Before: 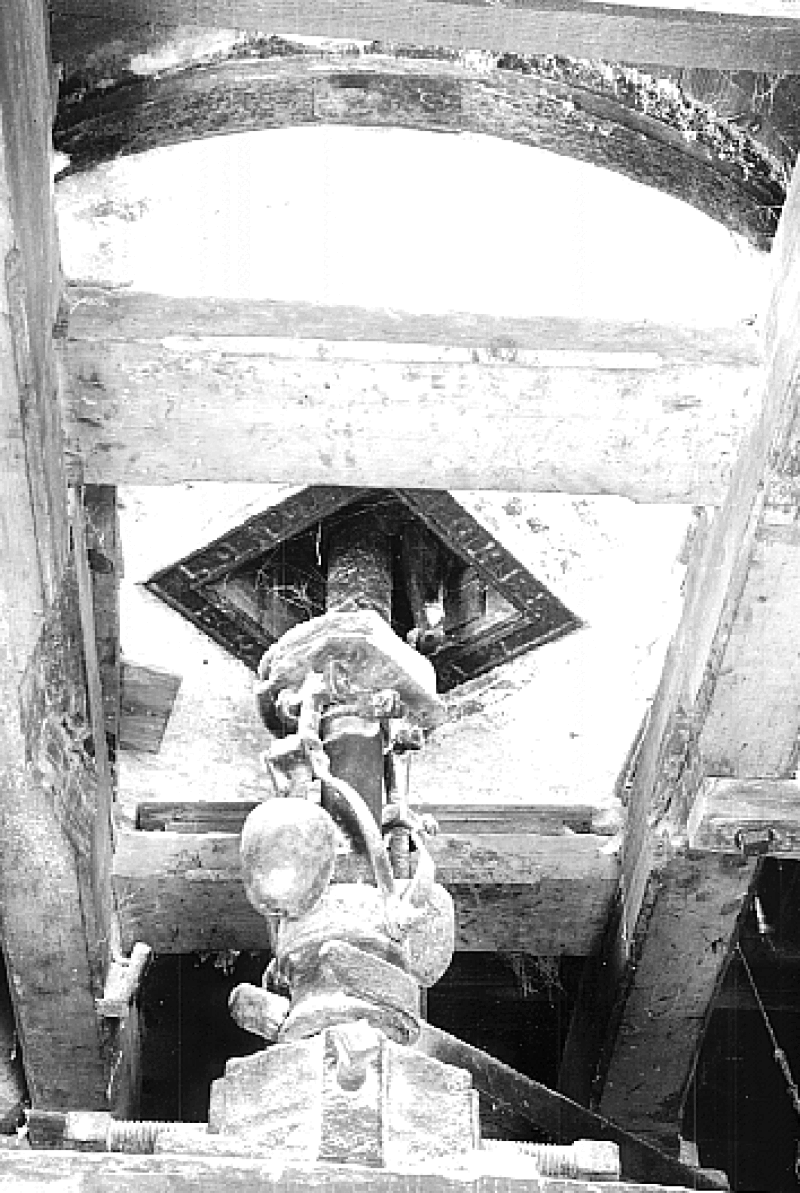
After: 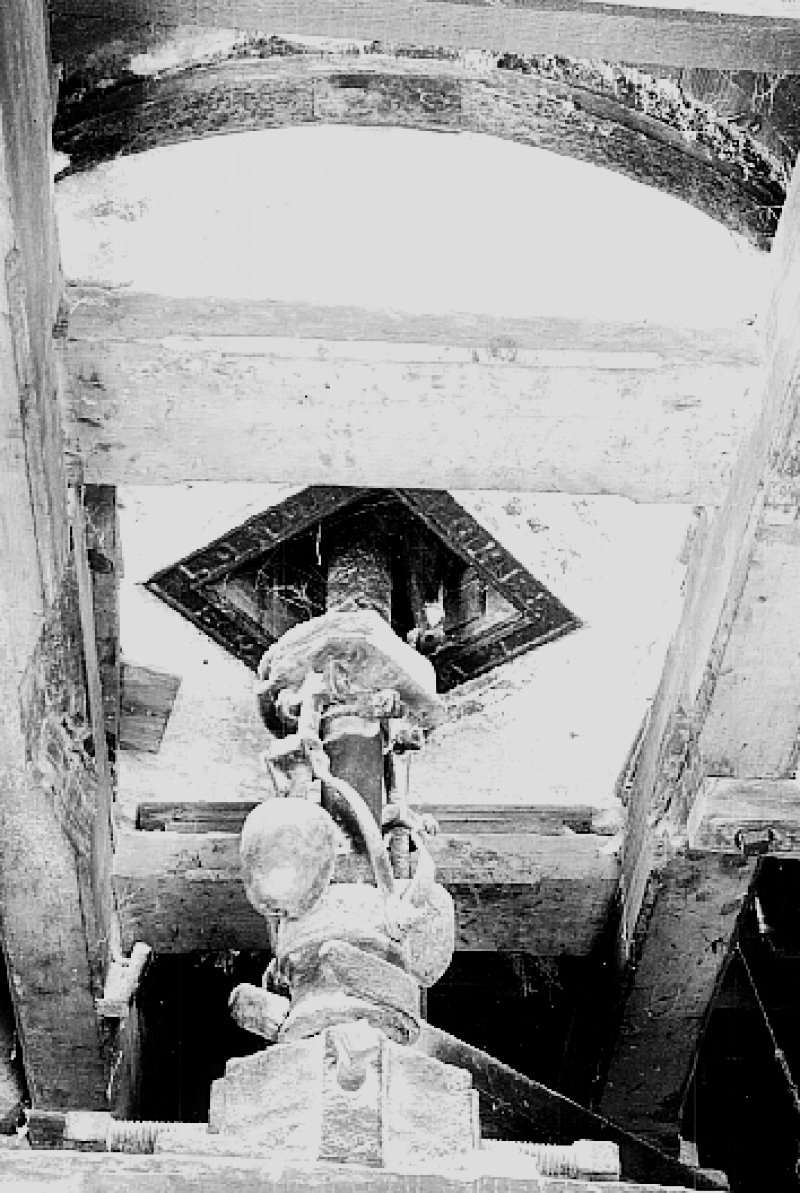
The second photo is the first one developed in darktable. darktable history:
exposure: black level correction 0.009, exposure -0.159 EV, compensate highlight preservation false
filmic rgb: black relative exposure -7.5 EV, white relative exposure 5 EV, hardness 3.31, contrast 1.3, contrast in shadows safe
